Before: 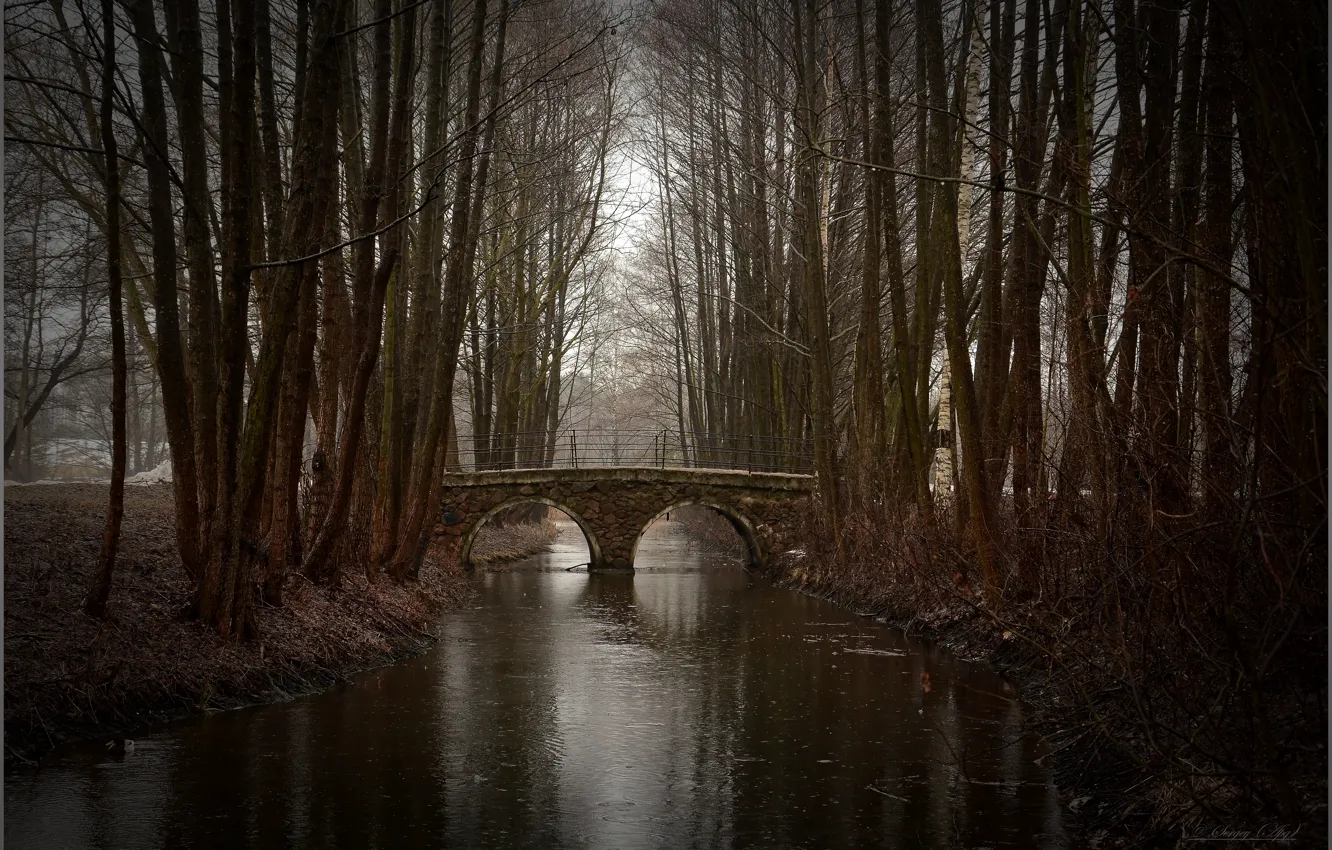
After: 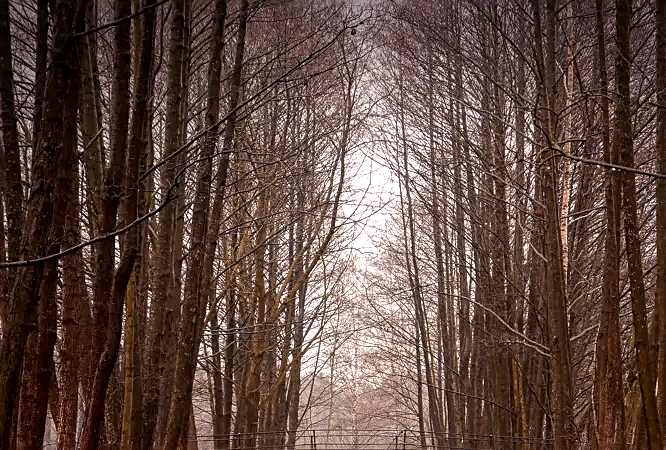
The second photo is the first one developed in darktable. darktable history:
color zones: curves: ch2 [(0, 0.5) (0.084, 0.497) (0.323, 0.335) (0.4, 0.497) (1, 0.5)]
color correction: highlights a* 3.19, highlights b* 1.68, saturation 1.2
crop: left 19.538%, right 30.435%, bottom 46.998%
sharpen: amount 0.497
exposure: black level correction 0.001, exposure 0.499 EV, compensate highlight preservation false
color balance rgb: shadows lift › chroma 6.119%, shadows lift › hue 305.67°, highlights gain › chroma 1.536%, highlights gain › hue 306.56°, global offset › hue 170.63°, perceptual saturation grading › global saturation 0.066%, global vibrance 10.939%
levels: levels [0, 0.498, 0.996]
local contrast: on, module defaults
